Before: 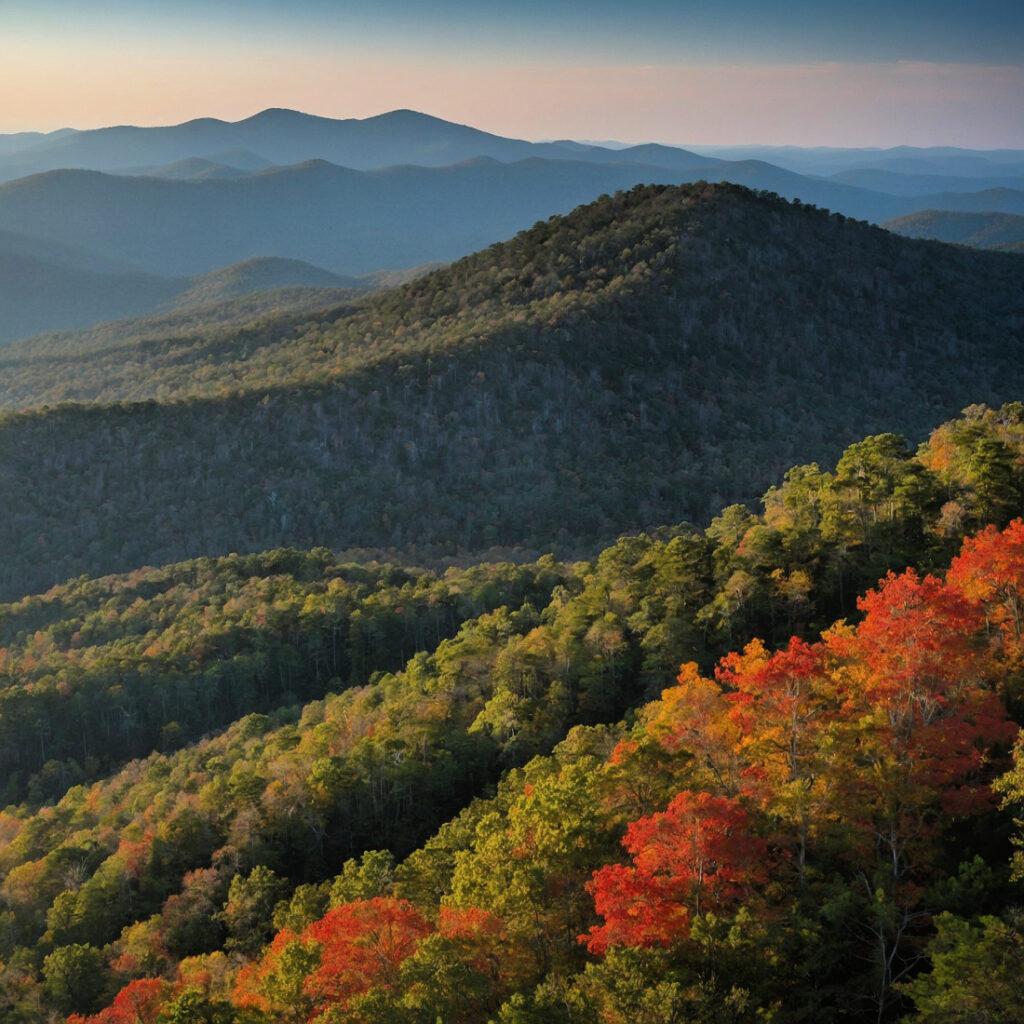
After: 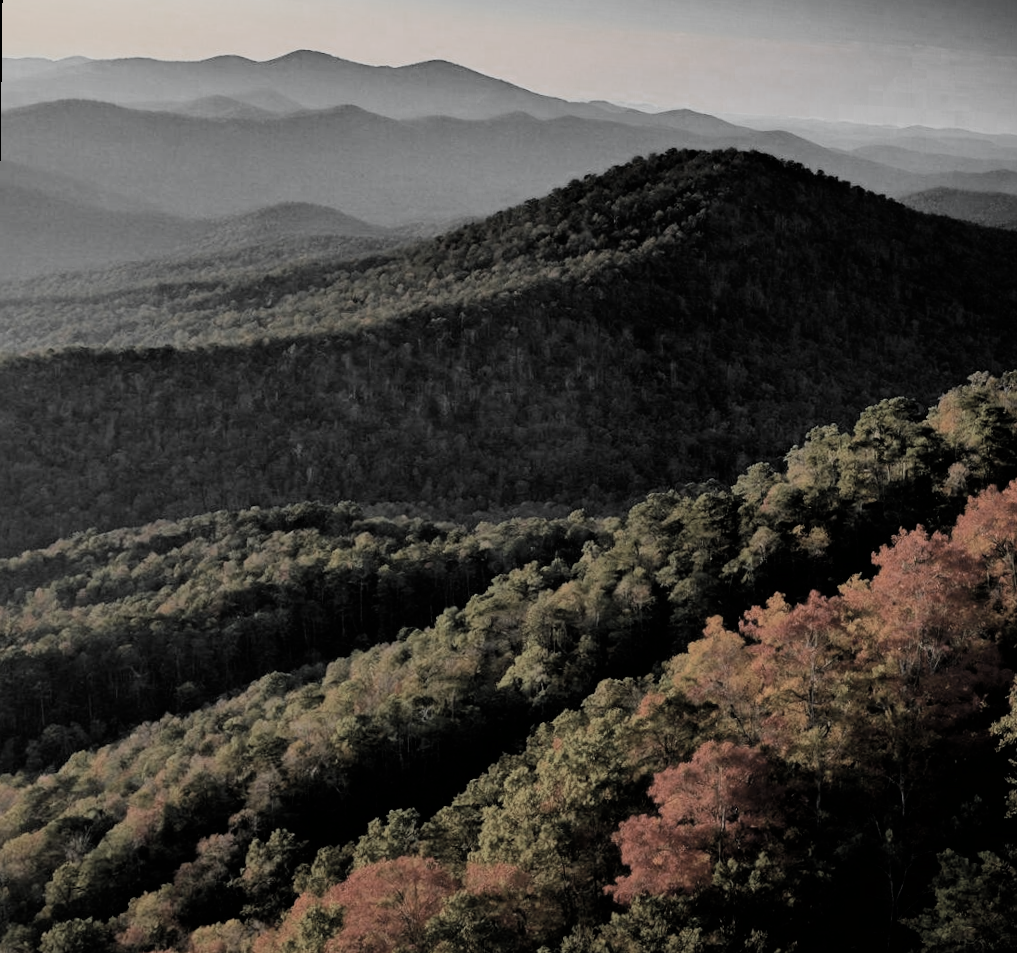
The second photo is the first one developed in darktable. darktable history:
rotate and perspective: rotation 0.679°, lens shift (horizontal) 0.136, crop left 0.009, crop right 0.991, crop top 0.078, crop bottom 0.95
filmic rgb: black relative exposure -5 EV, hardness 2.88, contrast 1.3
color zones: curves: ch0 [(0, 0.613) (0.01, 0.613) (0.245, 0.448) (0.498, 0.529) (0.642, 0.665) (0.879, 0.777) (0.99, 0.613)]; ch1 [(0, 0.035) (0.121, 0.189) (0.259, 0.197) (0.415, 0.061) (0.589, 0.022) (0.732, 0.022) (0.857, 0.026) (0.991, 0.053)]
